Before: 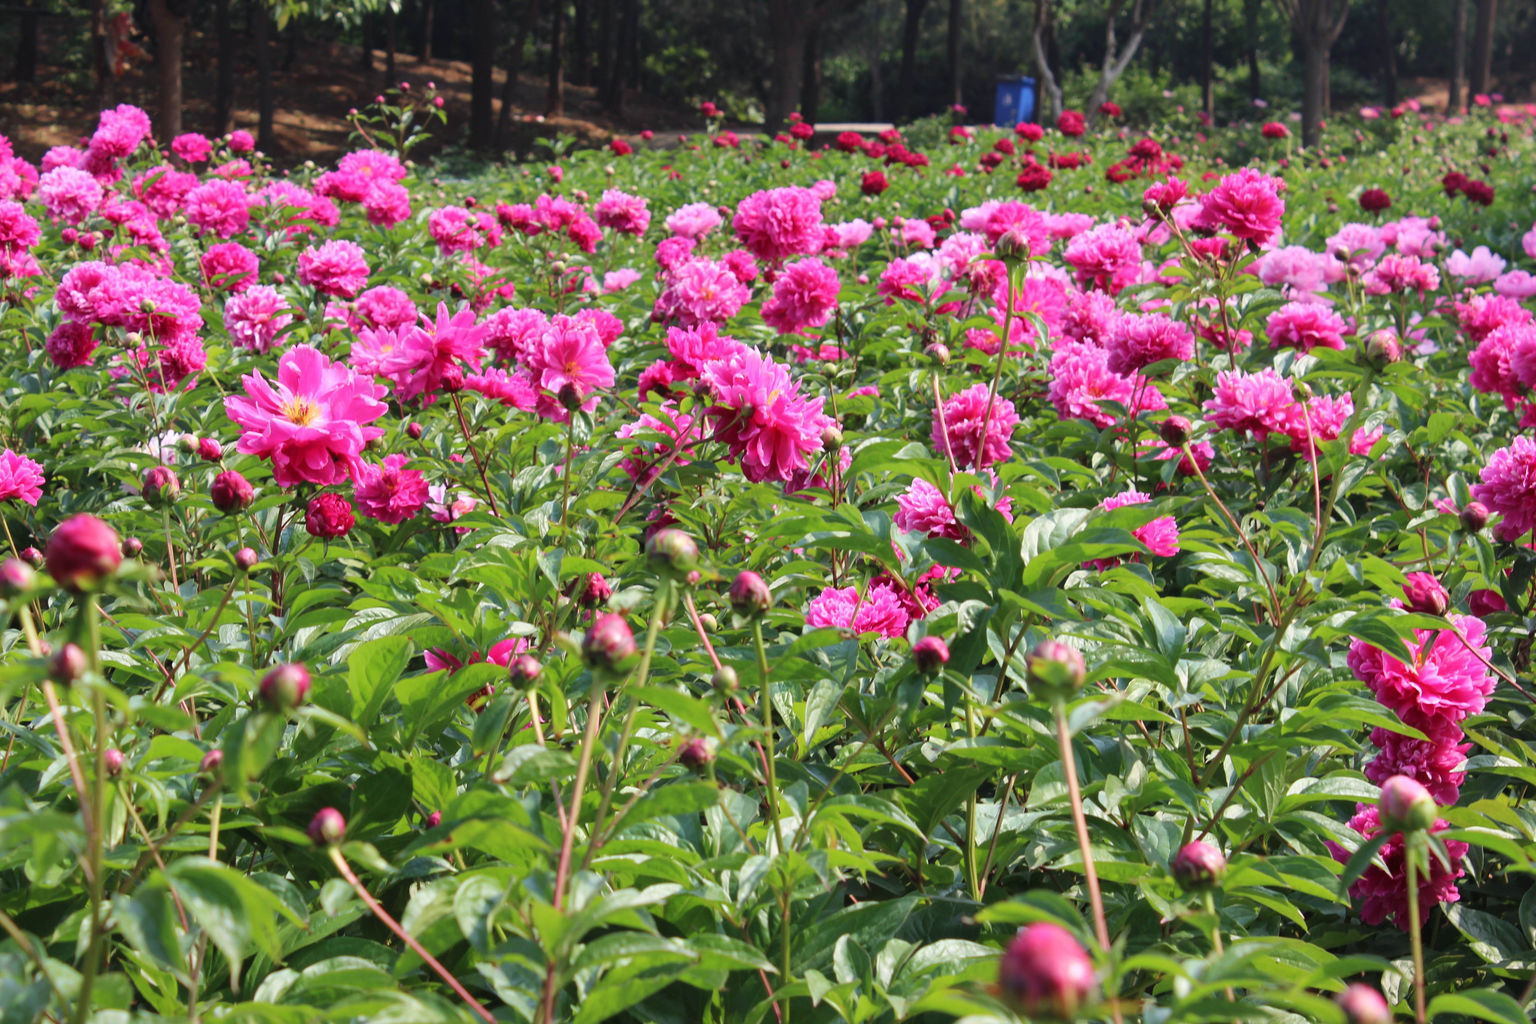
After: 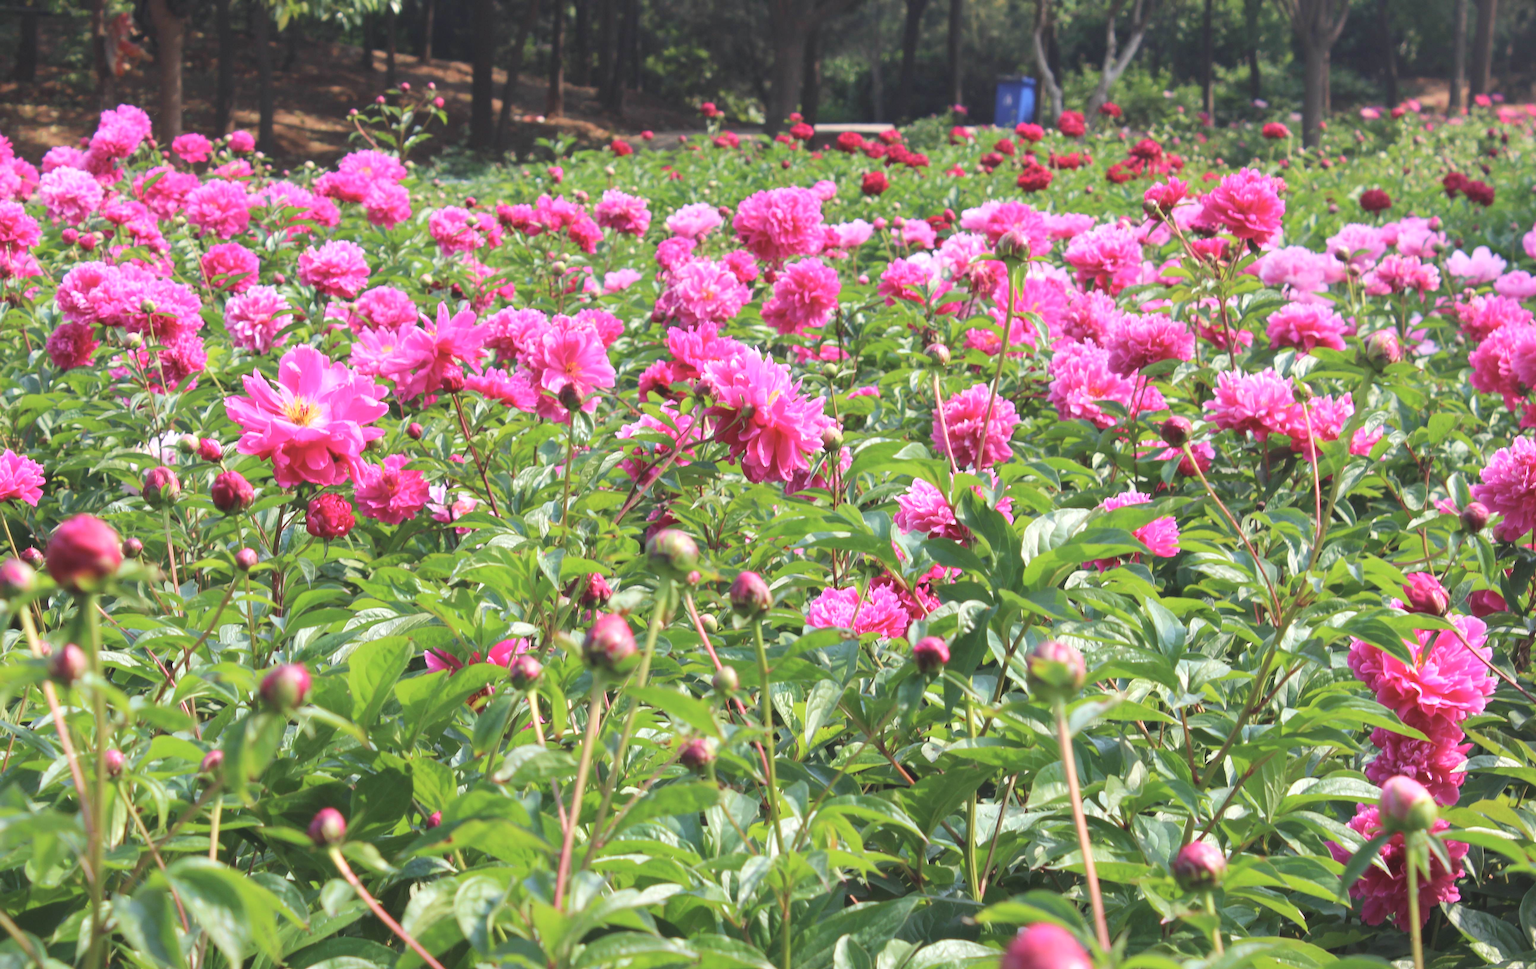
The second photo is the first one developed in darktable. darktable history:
crop and rotate: top 0.01%, bottom 5.286%
exposure: exposure 0.509 EV, compensate highlight preservation false
contrast brightness saturation: contrast -0.152, brightness 0.044, saturation -0.13
